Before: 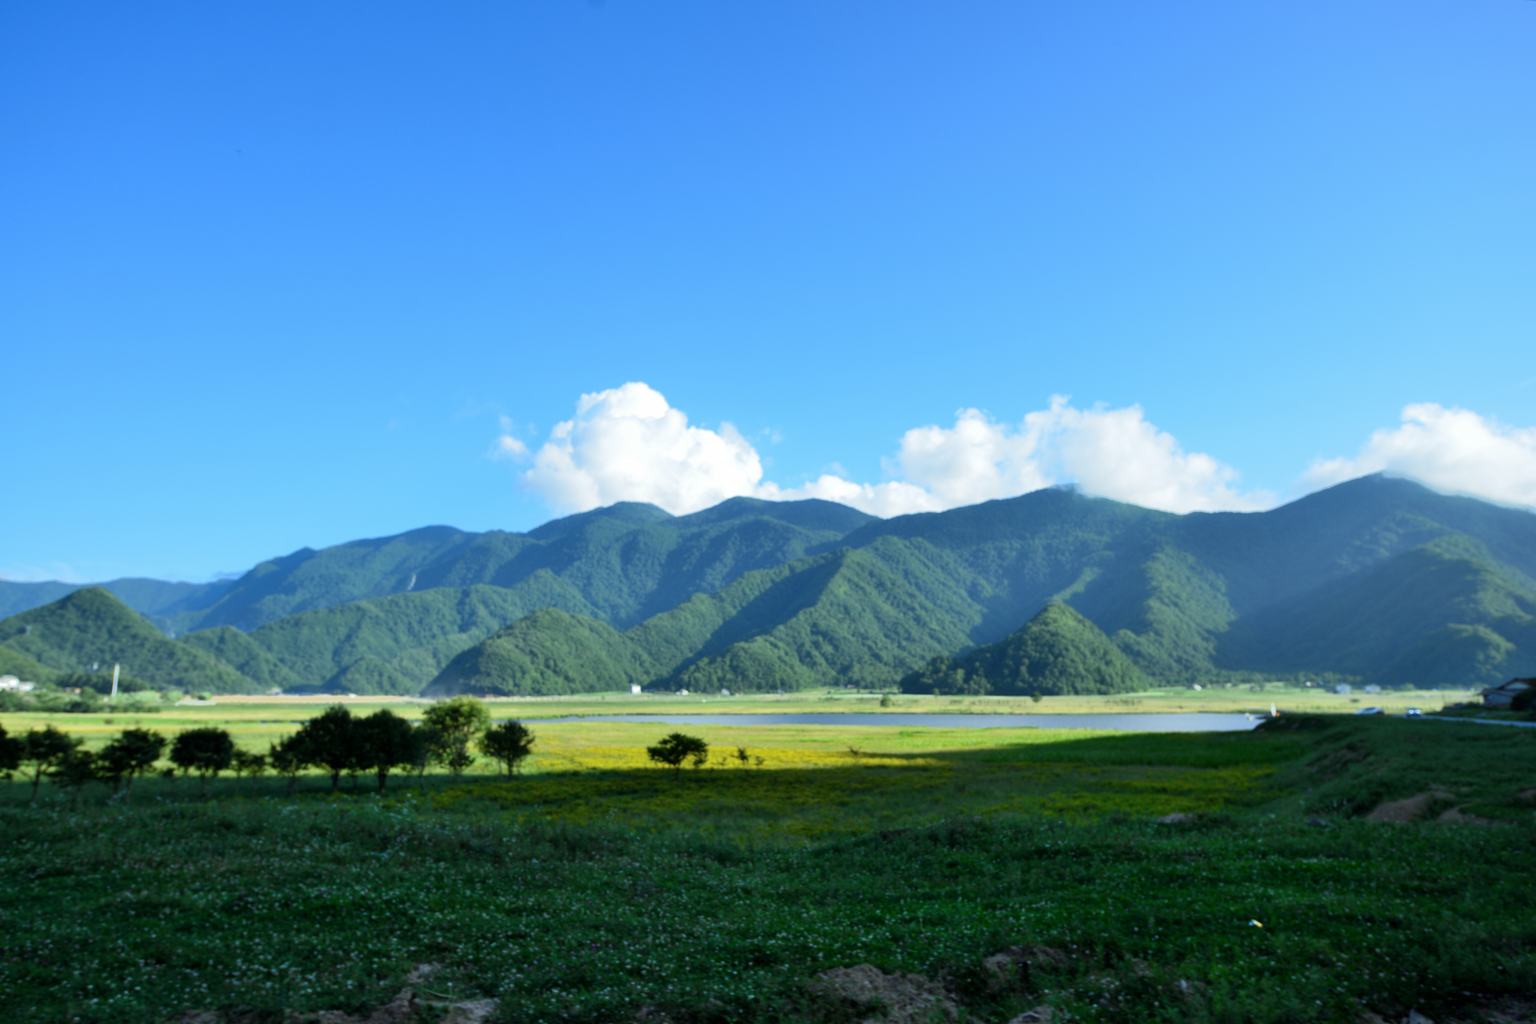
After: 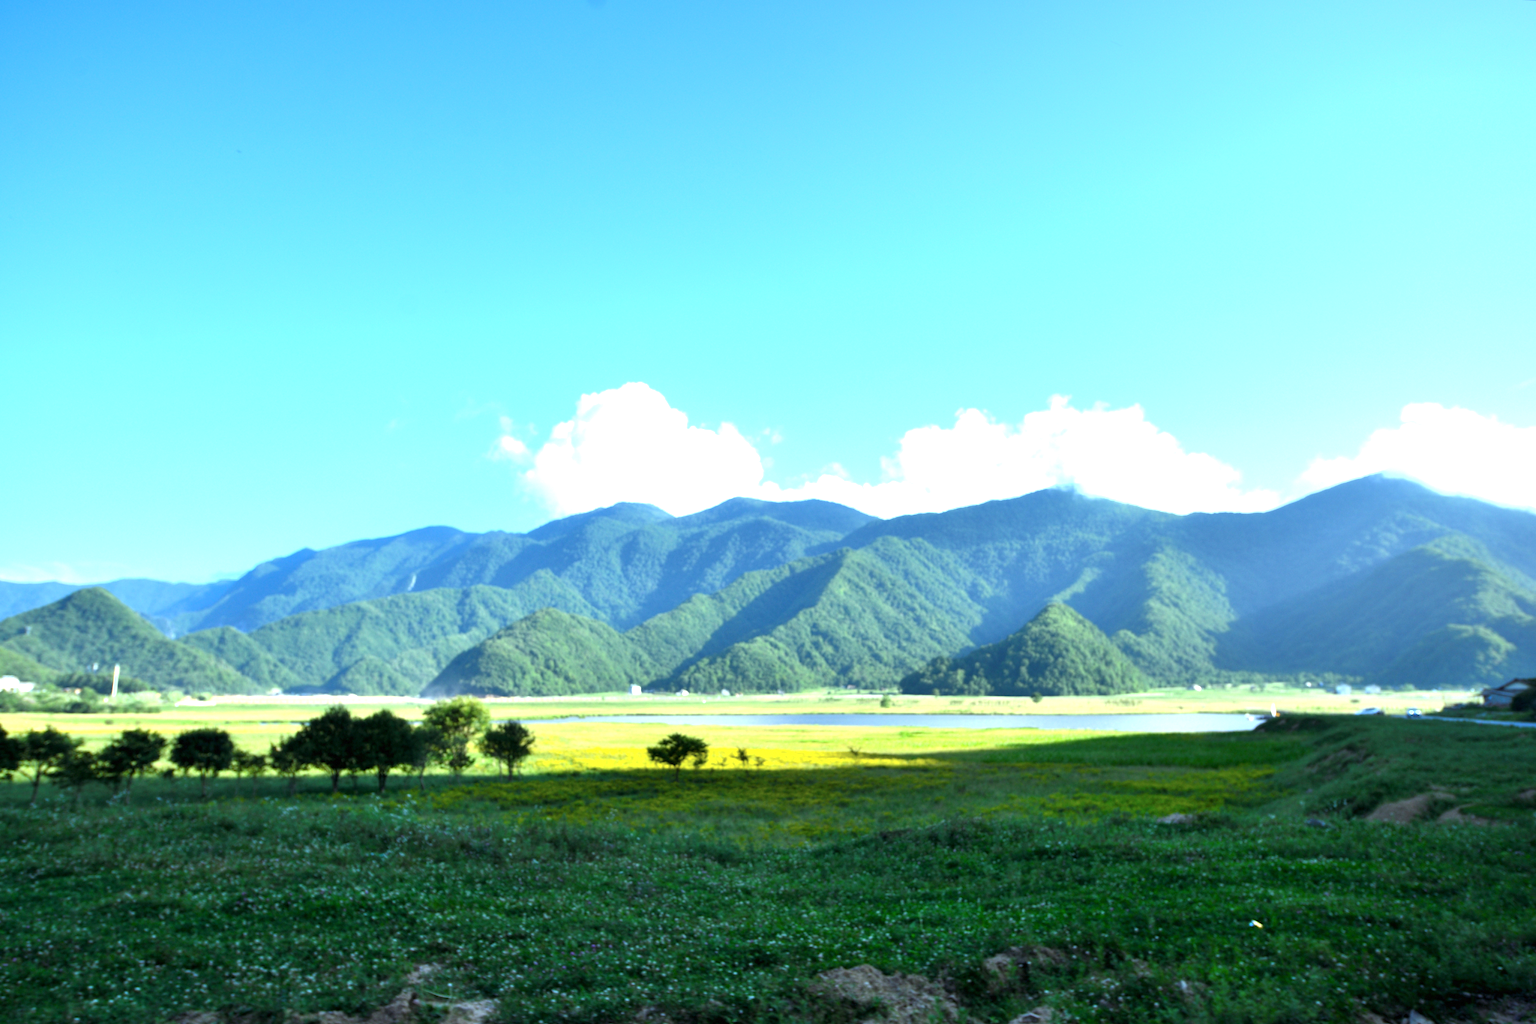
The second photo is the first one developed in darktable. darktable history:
exposure: exposure 1.164 EV, compensate exposure bias true, compensate highlight preservation false
